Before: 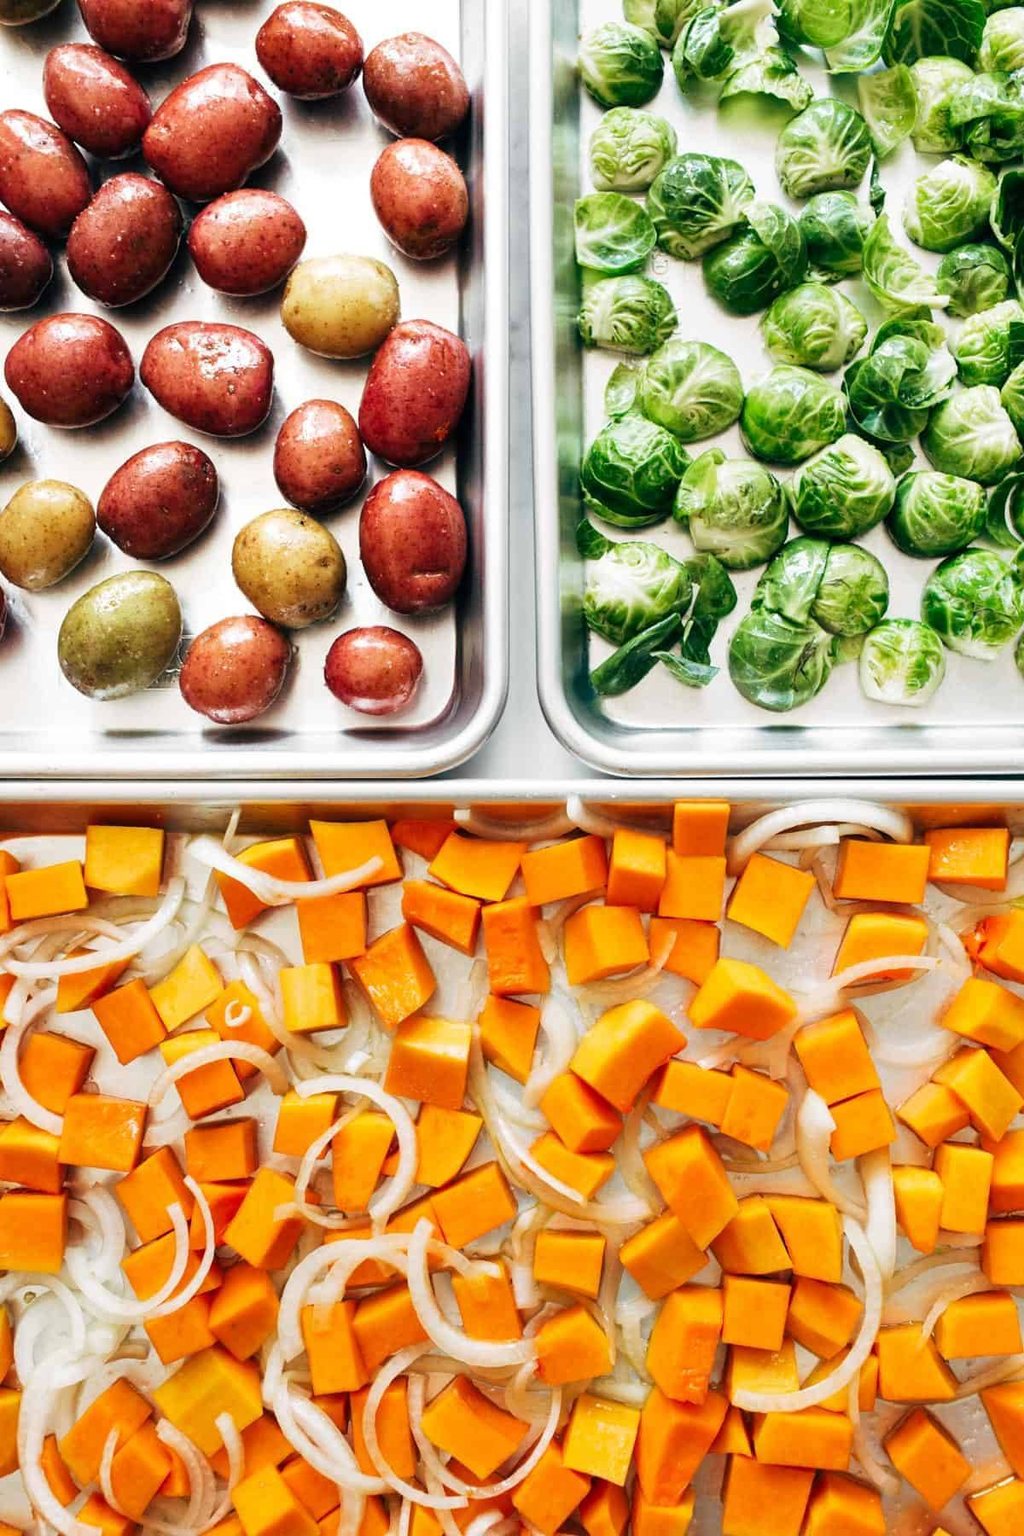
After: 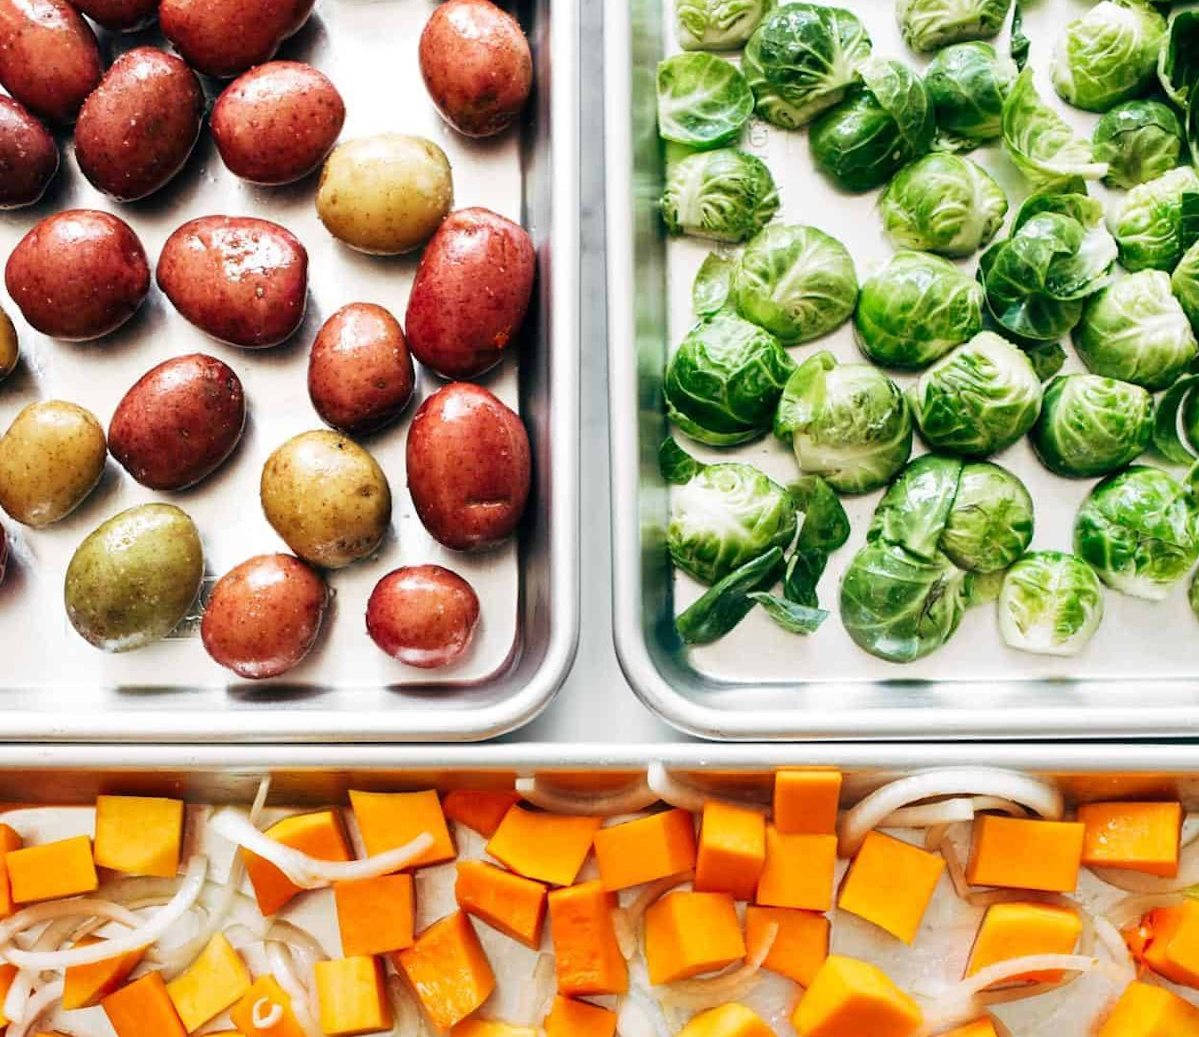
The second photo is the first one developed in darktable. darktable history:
rotate and perspective: lens shift (horizontal) -0.055, automatic cropping off
crop and rotate: top 10.605%, bottom 33.274%
